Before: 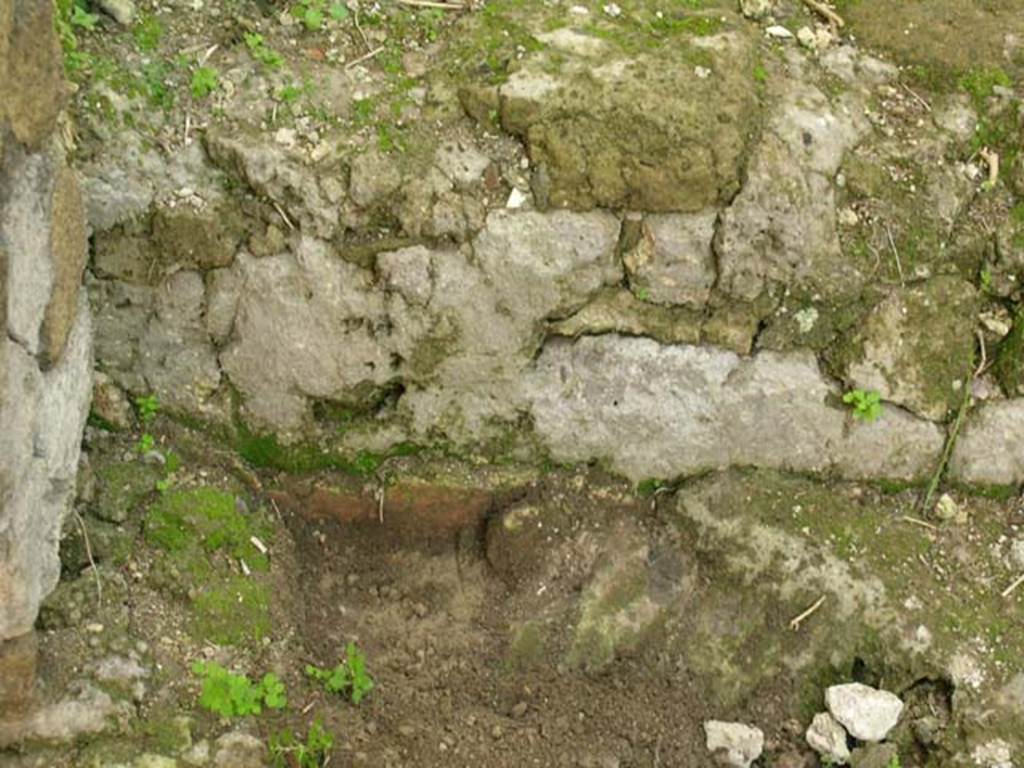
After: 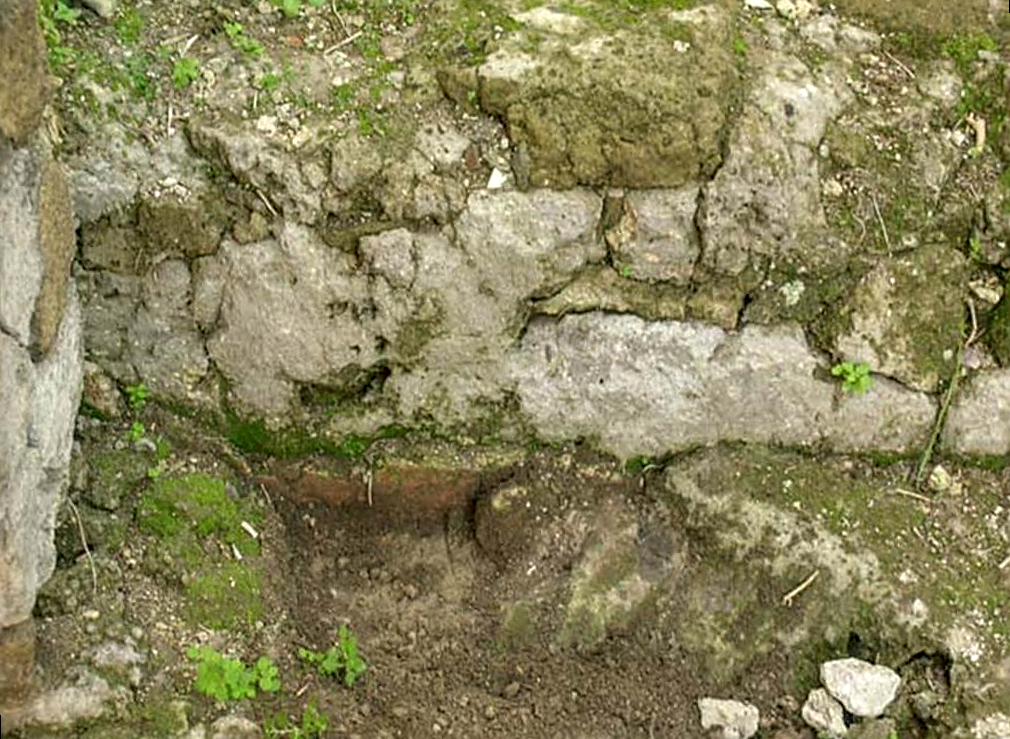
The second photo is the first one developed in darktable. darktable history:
local contrast: detail 130%
sharpen: on, module defaults
rotate and perspective: rotation -1.32°, lens shift (horizontal) -0.031, crop left 0.015, crop right 0.985, crop top 0.047, crop bottom 0.982
